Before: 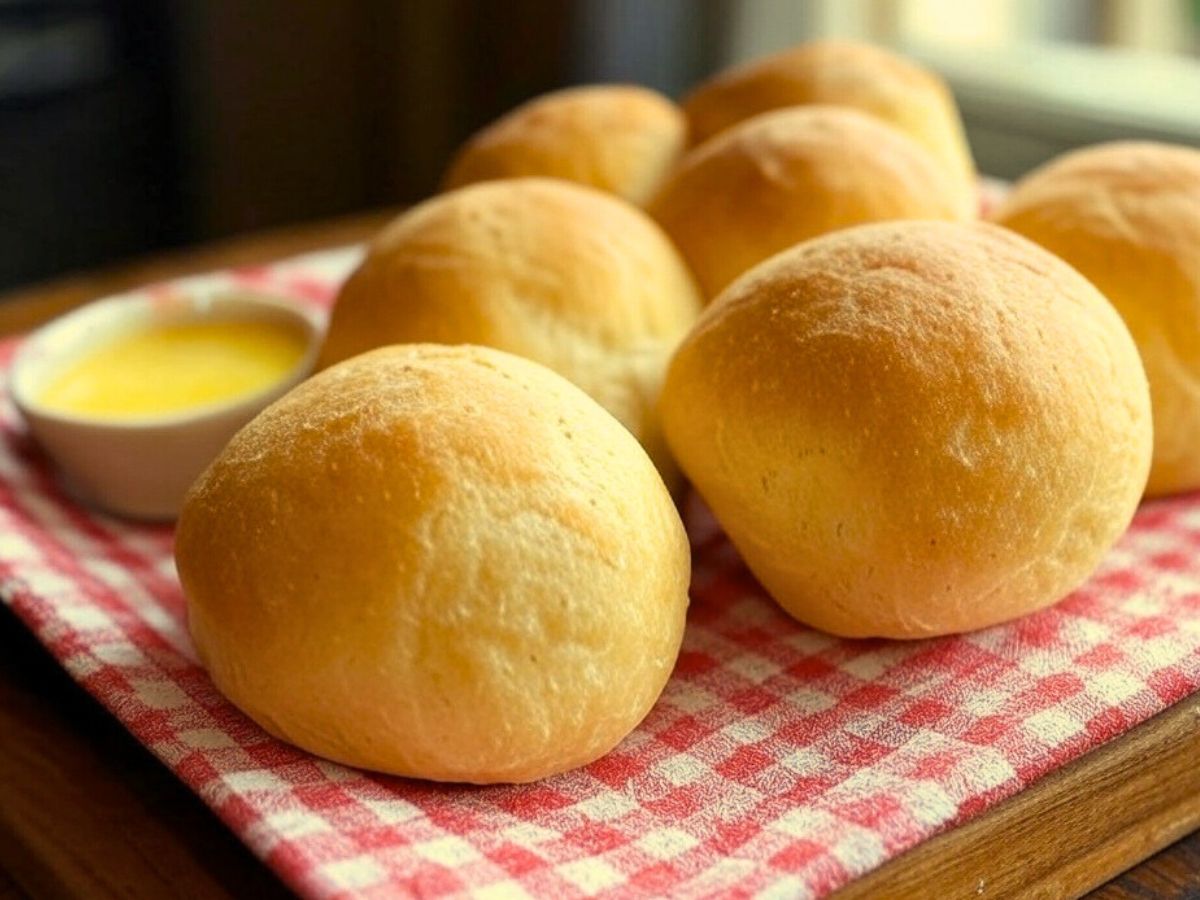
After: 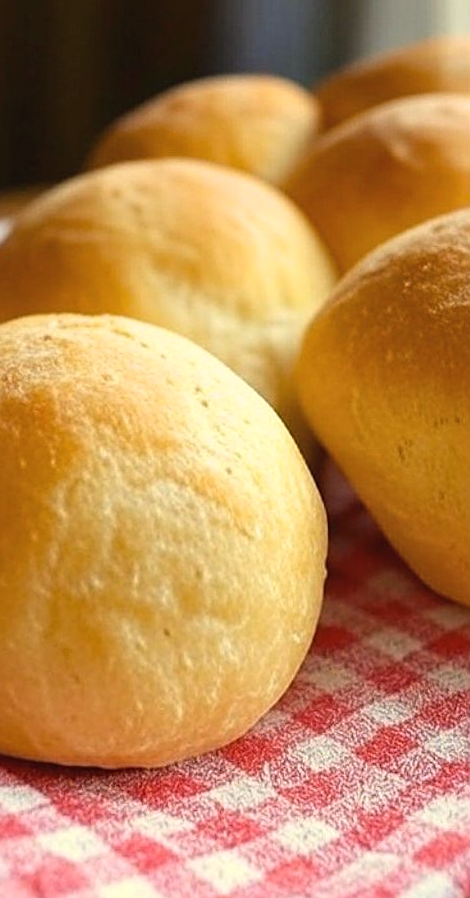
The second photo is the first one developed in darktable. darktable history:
rotate and perspective: rotation 0.215°, lens shift (vertical) -0.139, crop left 0.069, crop right 0.939, crop top 0.002, crop bottom 0.996
white balance: red 1.004, blue 1.096
sharpen: on, module defaults
crop: left 28.583%, right 29.231%
exposure: black level correction -0.003, exposure 0.04 EV, compensate highlight preservation false
